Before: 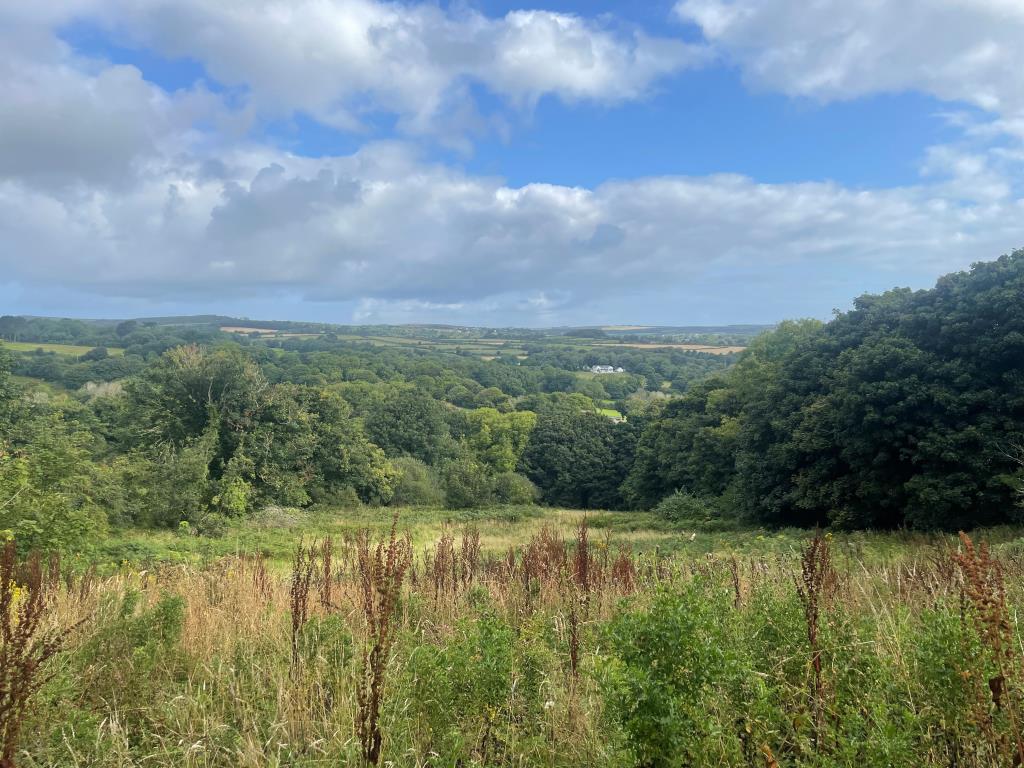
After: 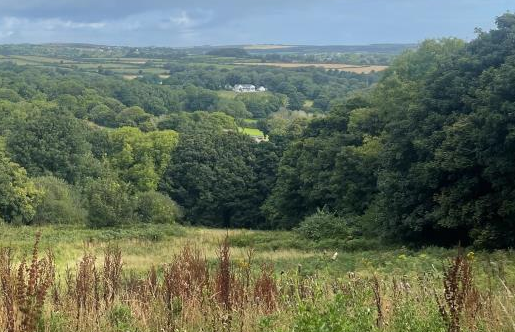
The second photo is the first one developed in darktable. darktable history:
crop: left 35.03%, top 36.625%, right 14.663%, bottom 20.057%
color correction: highlights a* -0.182, highlights b* -0.124
